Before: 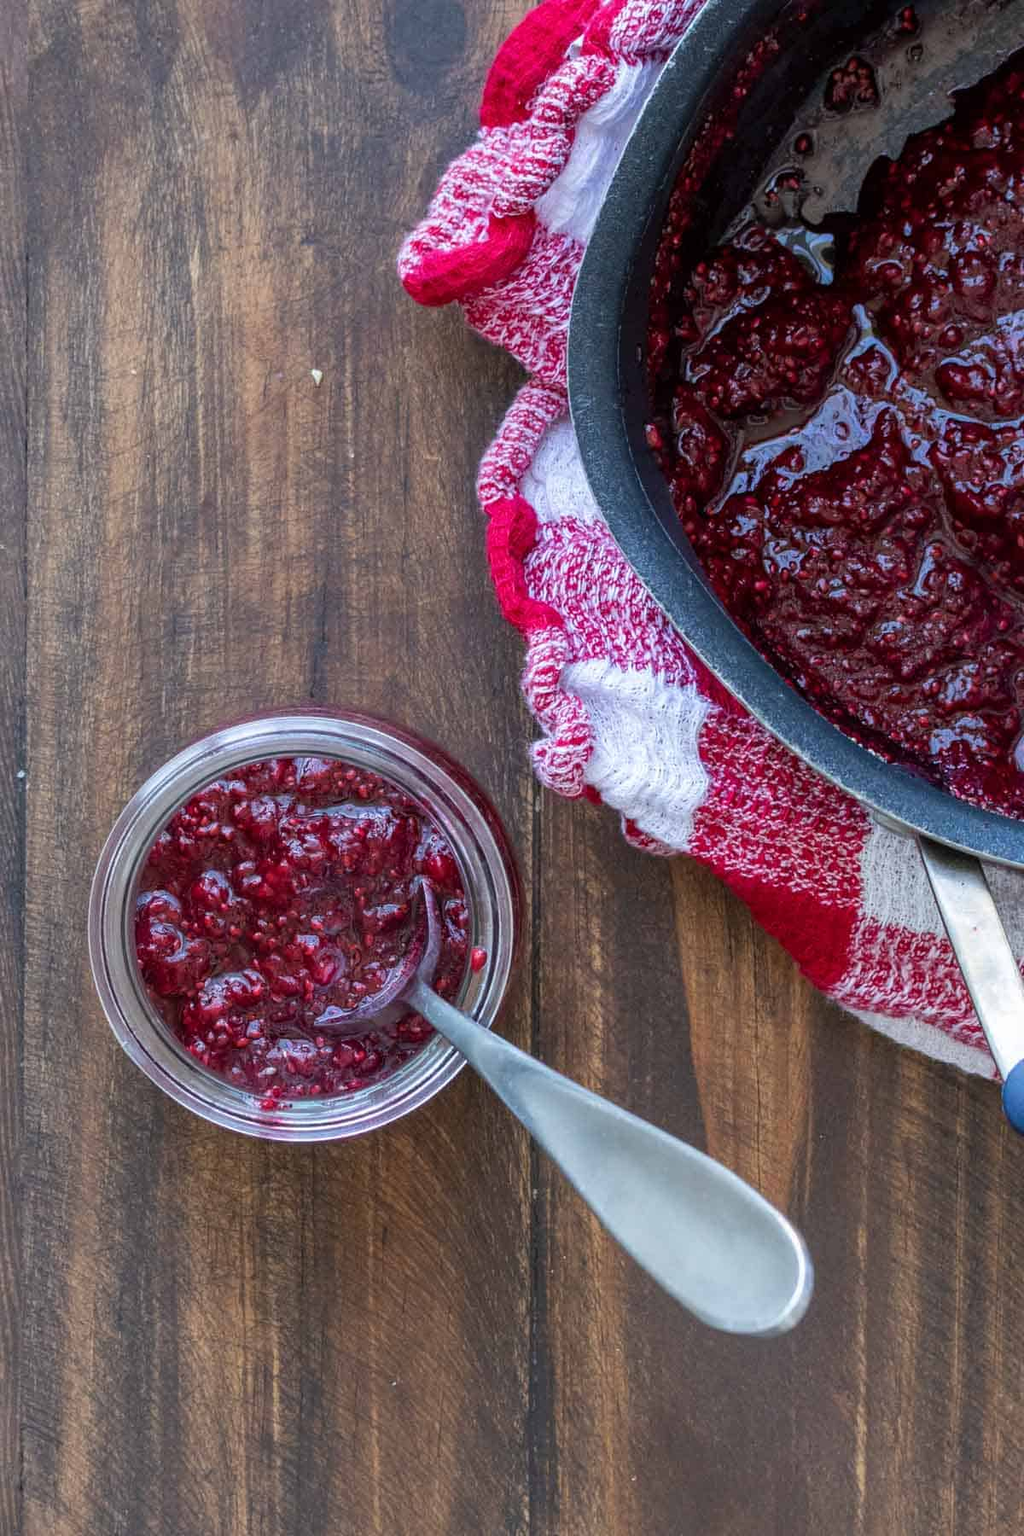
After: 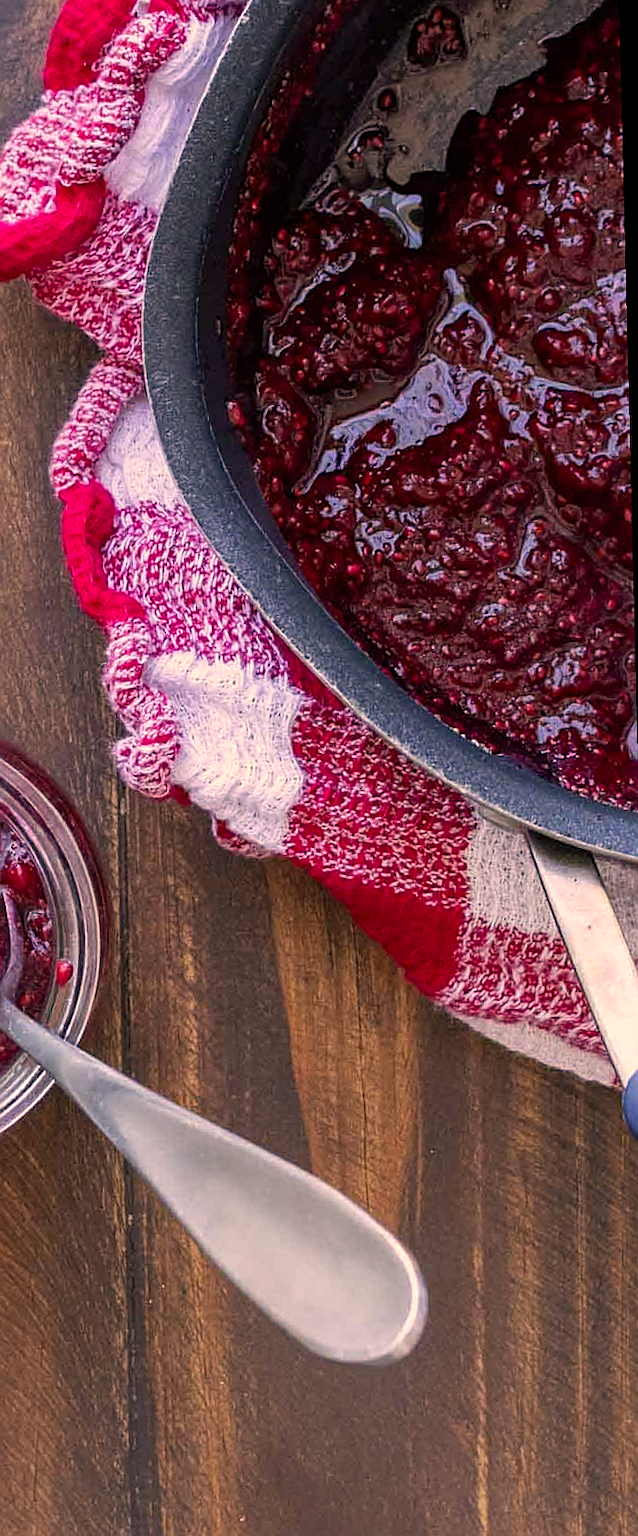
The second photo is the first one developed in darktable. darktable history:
rotate and perspective: rotation -1.42°, crop left 0.016, crop right 0.984, crop top 0.035, crop bottom 0.965
crop: left 41.402%
sharpen: on, module defaults
color correction: highlights a* 17.88, highlights b* 18.79
